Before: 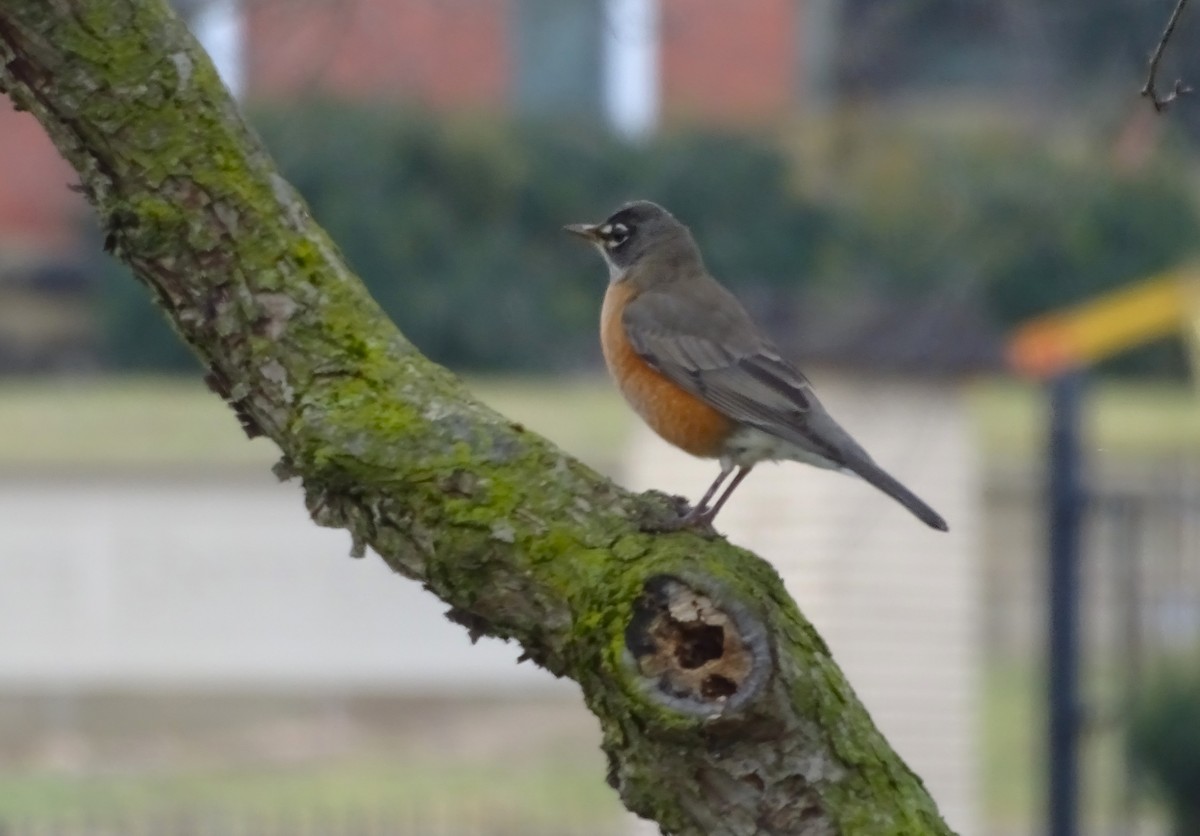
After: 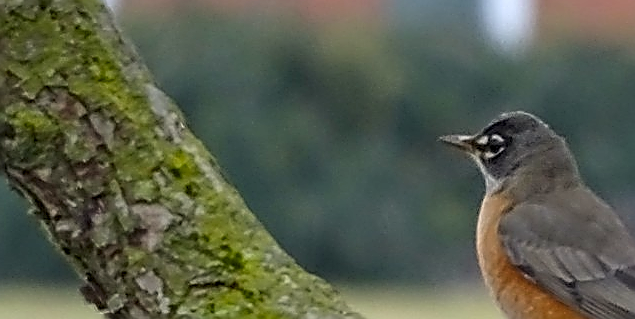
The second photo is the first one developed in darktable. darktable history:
shadows and highlights: soften with gaussian
color correction: highlights a* 0.673, highlights b* 2.77, saturation 1.09
crop: left 10.37%, top 10.671%, right 36.63%, bottom 51.106%
sharpen: amount 1.992
local contrast: detail 130%
